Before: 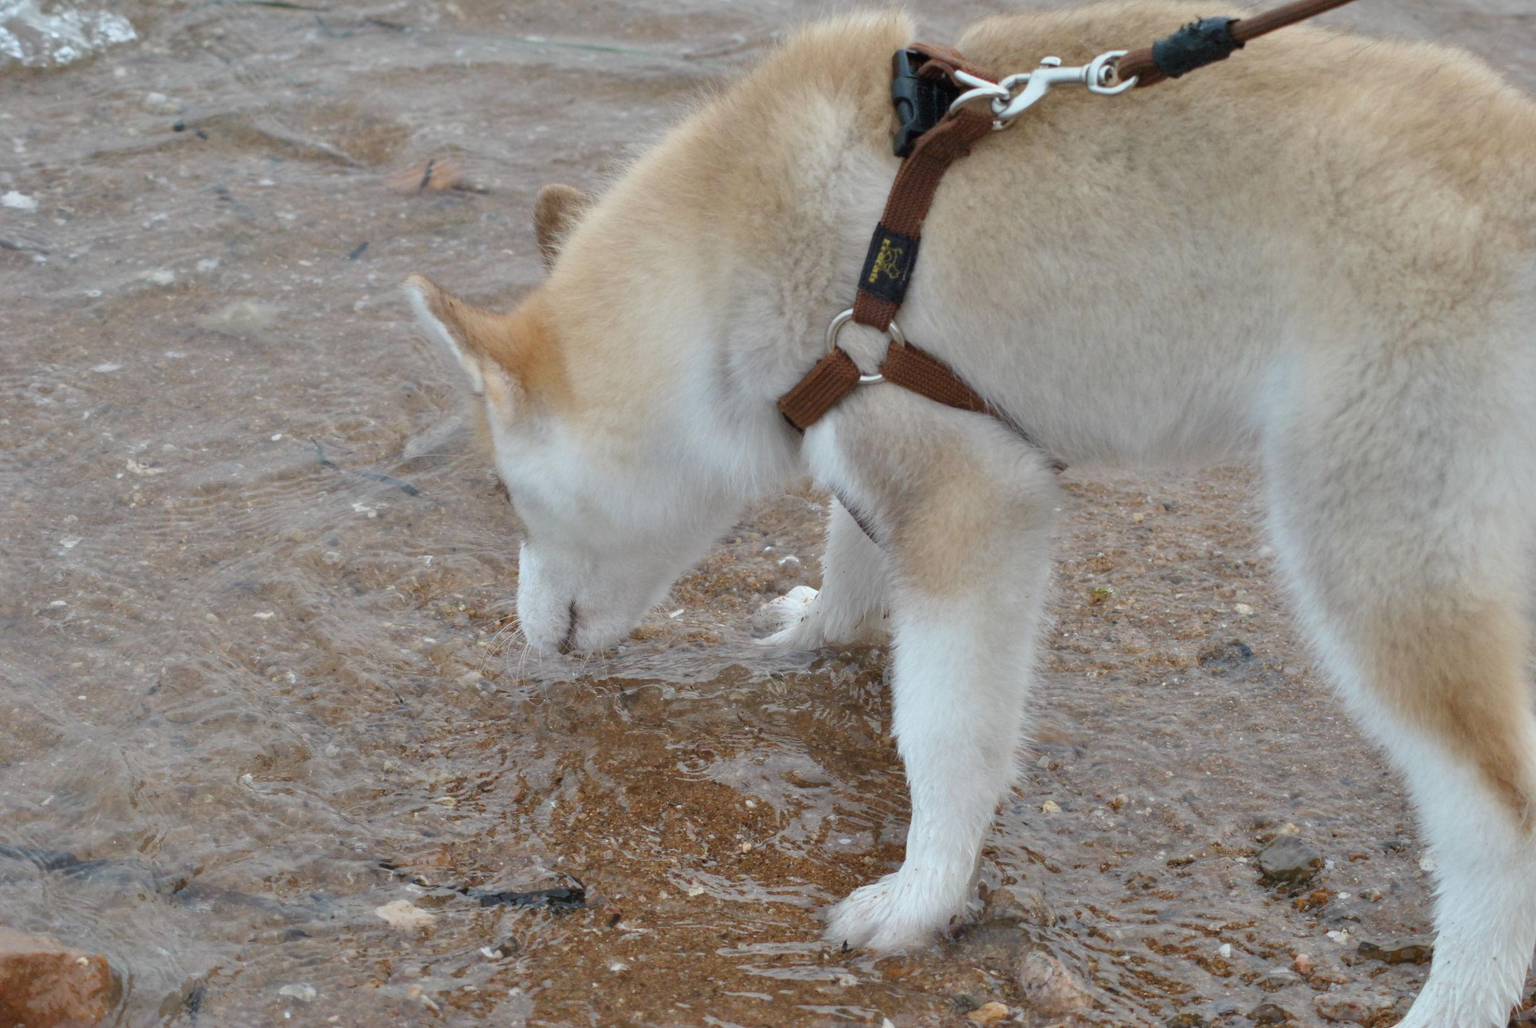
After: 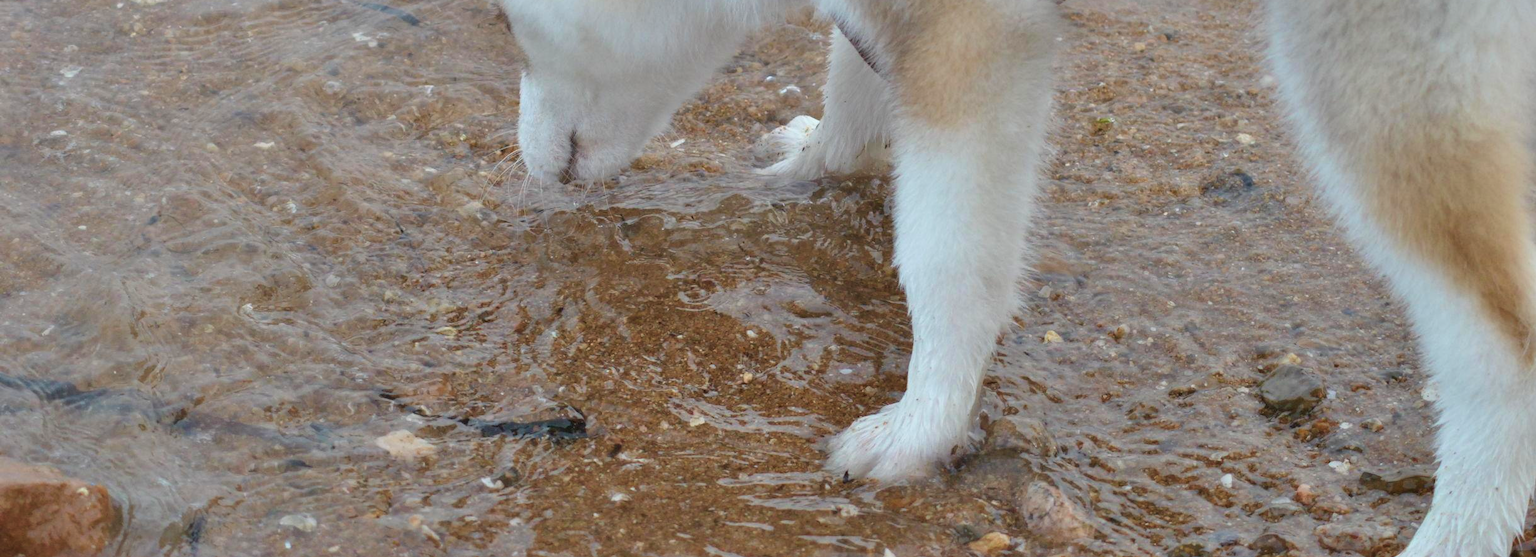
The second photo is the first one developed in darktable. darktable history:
crop and rotate: top 45.8%, right 0.117%
velvia: strength 28.57%
